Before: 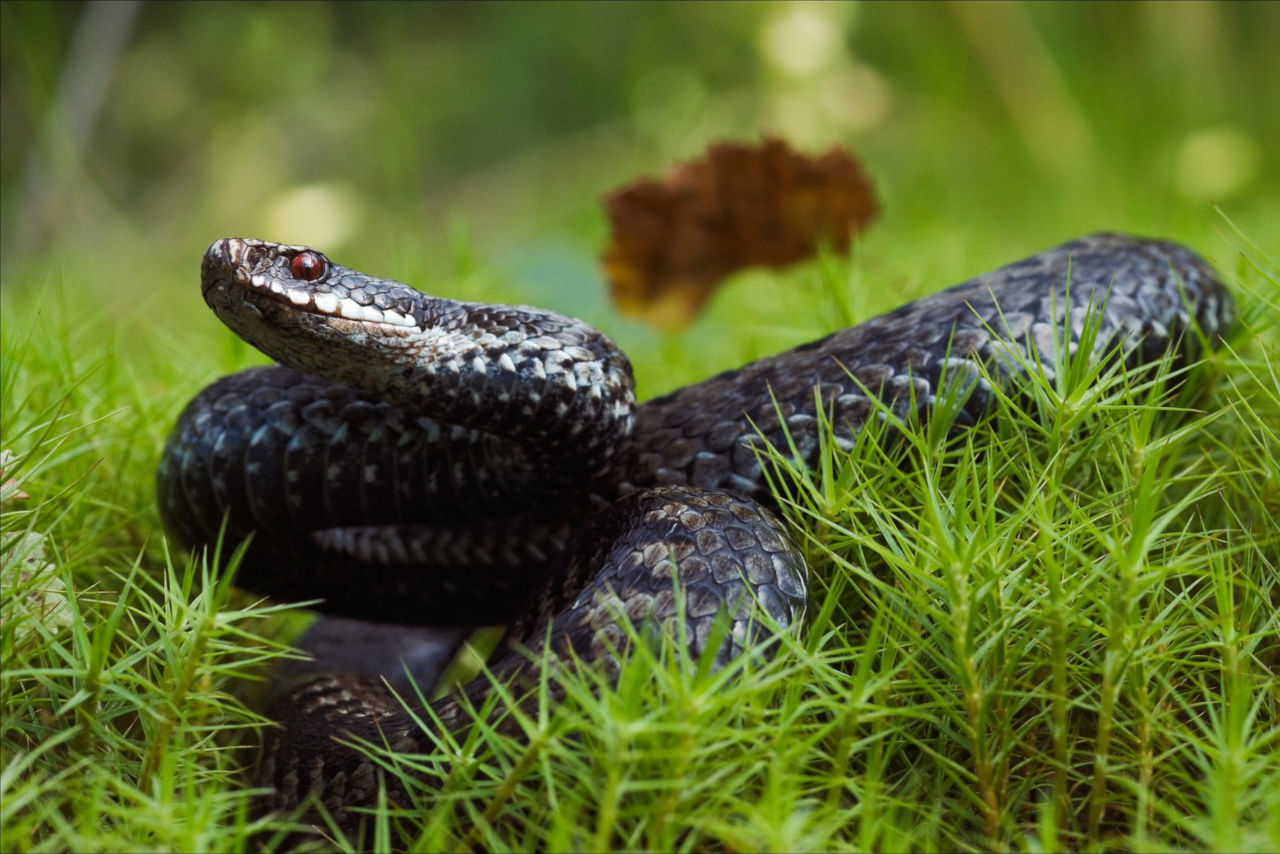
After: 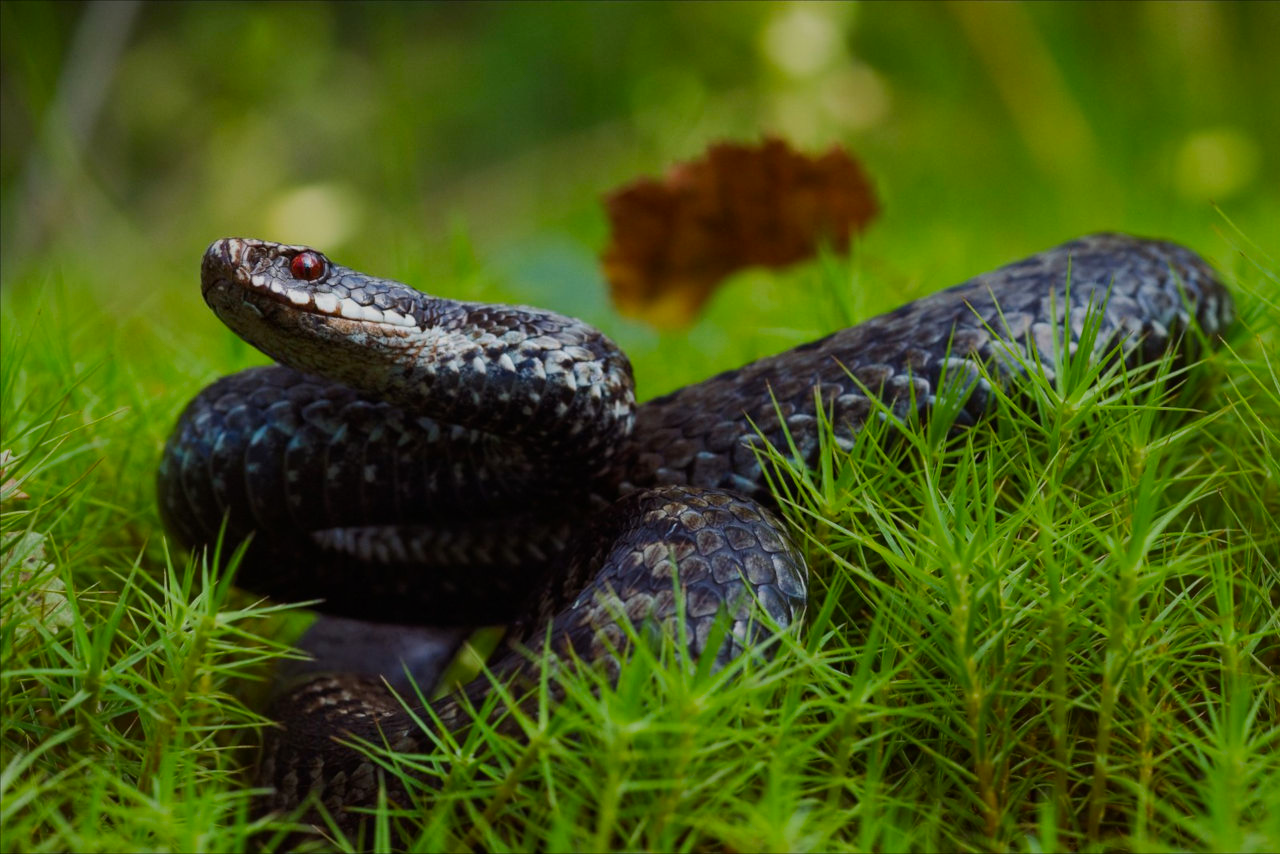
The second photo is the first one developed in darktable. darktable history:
color correction: saturation 1.34
exposure: exposure -0.582 EV, compensate highlight preservation false
